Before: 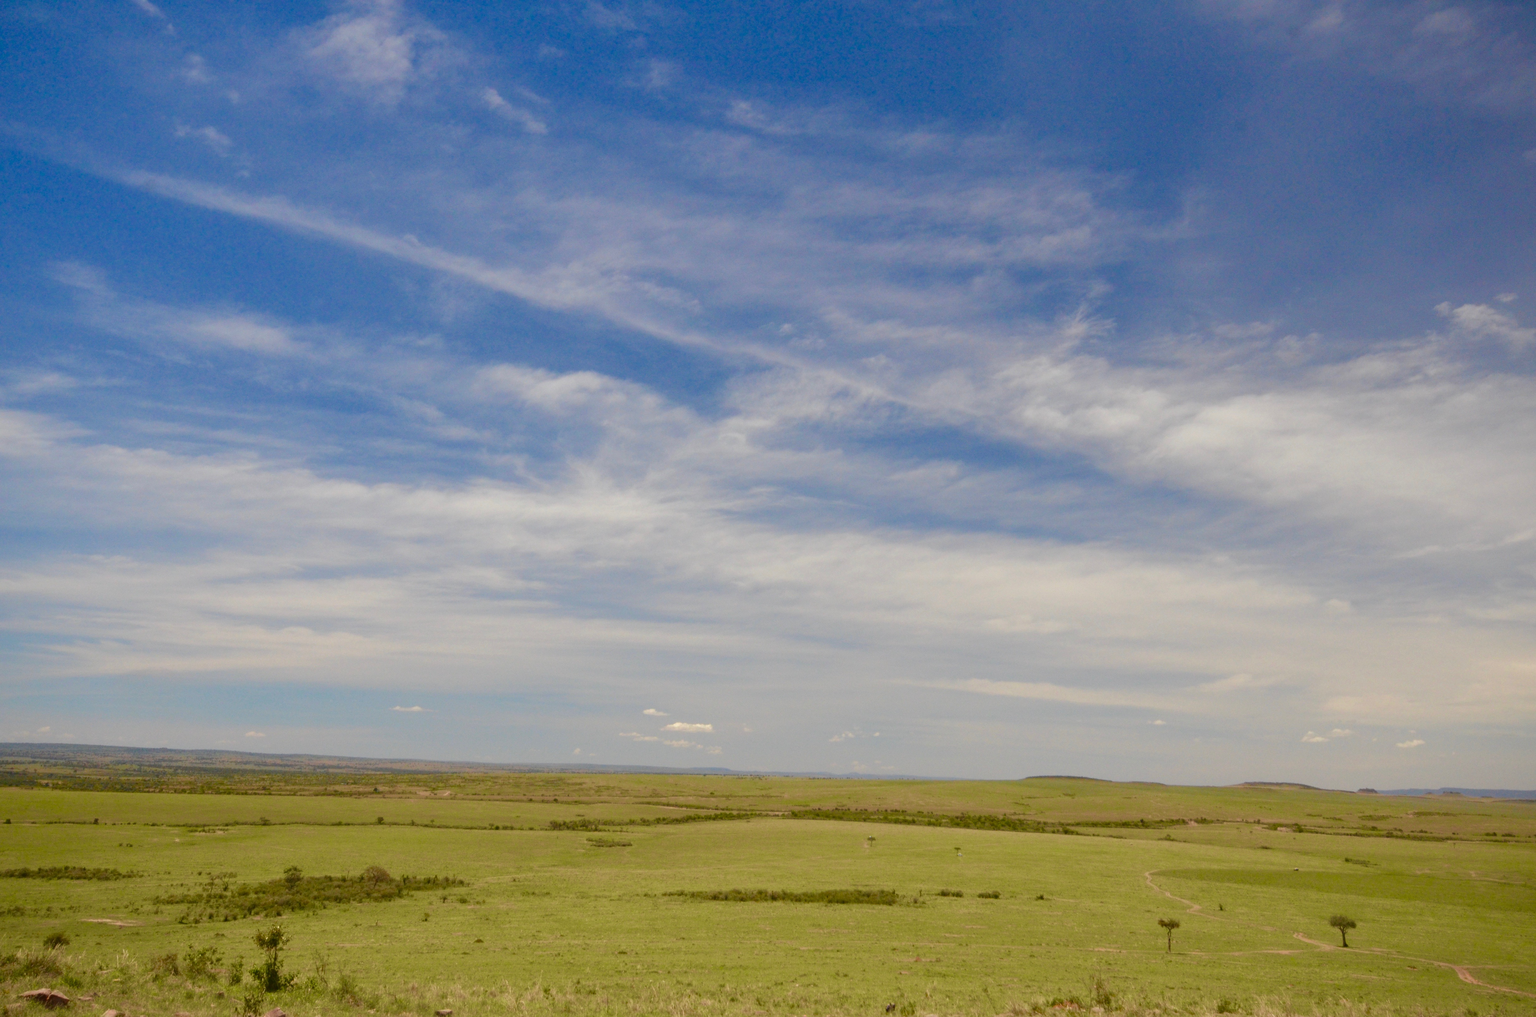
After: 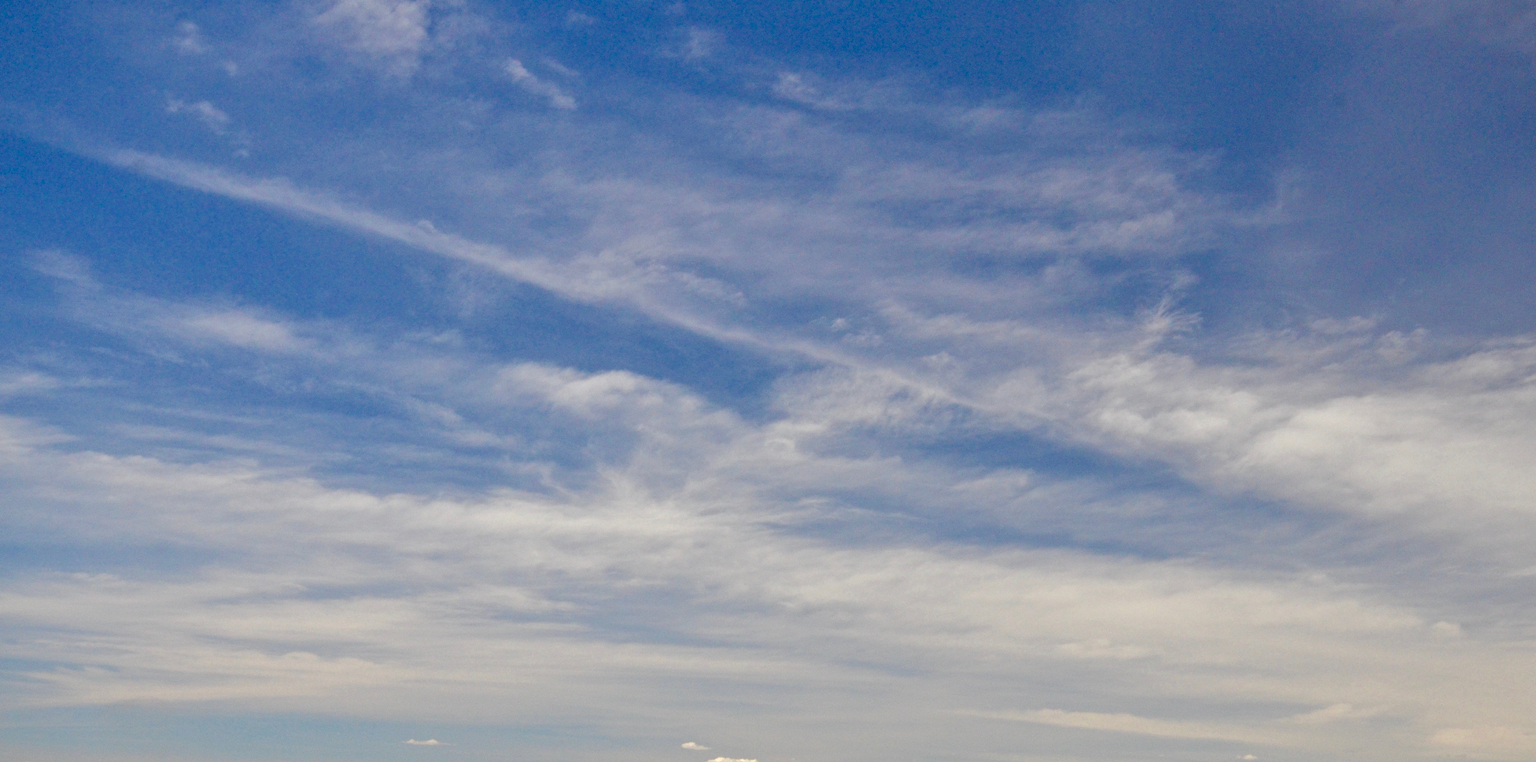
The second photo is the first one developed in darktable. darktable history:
crop: left 1.573%, top 3.442%, right 7.548%, bottom 28.453%
contrast equalizer: y [[0.51, 0.537, 0.559, 0.574, 0.599, 0.618], [0.5 ×6], [0.5 ×6], [0 ×6], [0 ×6]]
